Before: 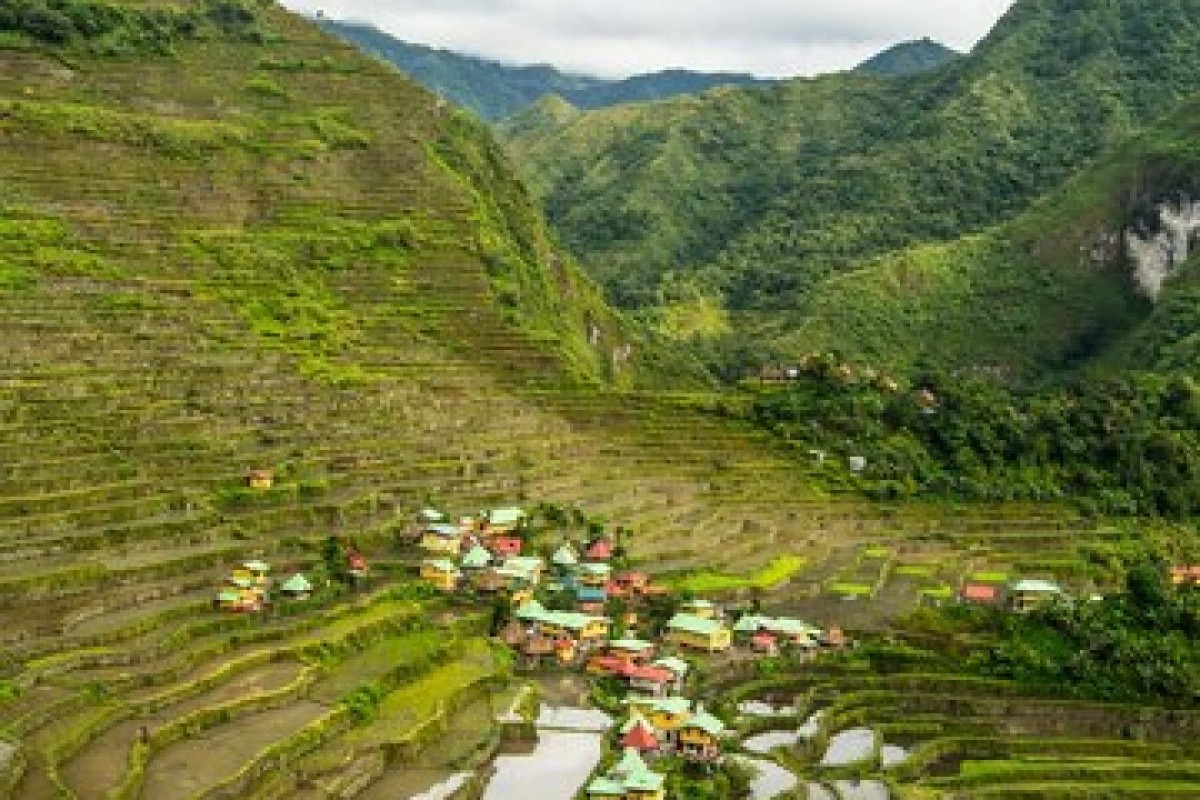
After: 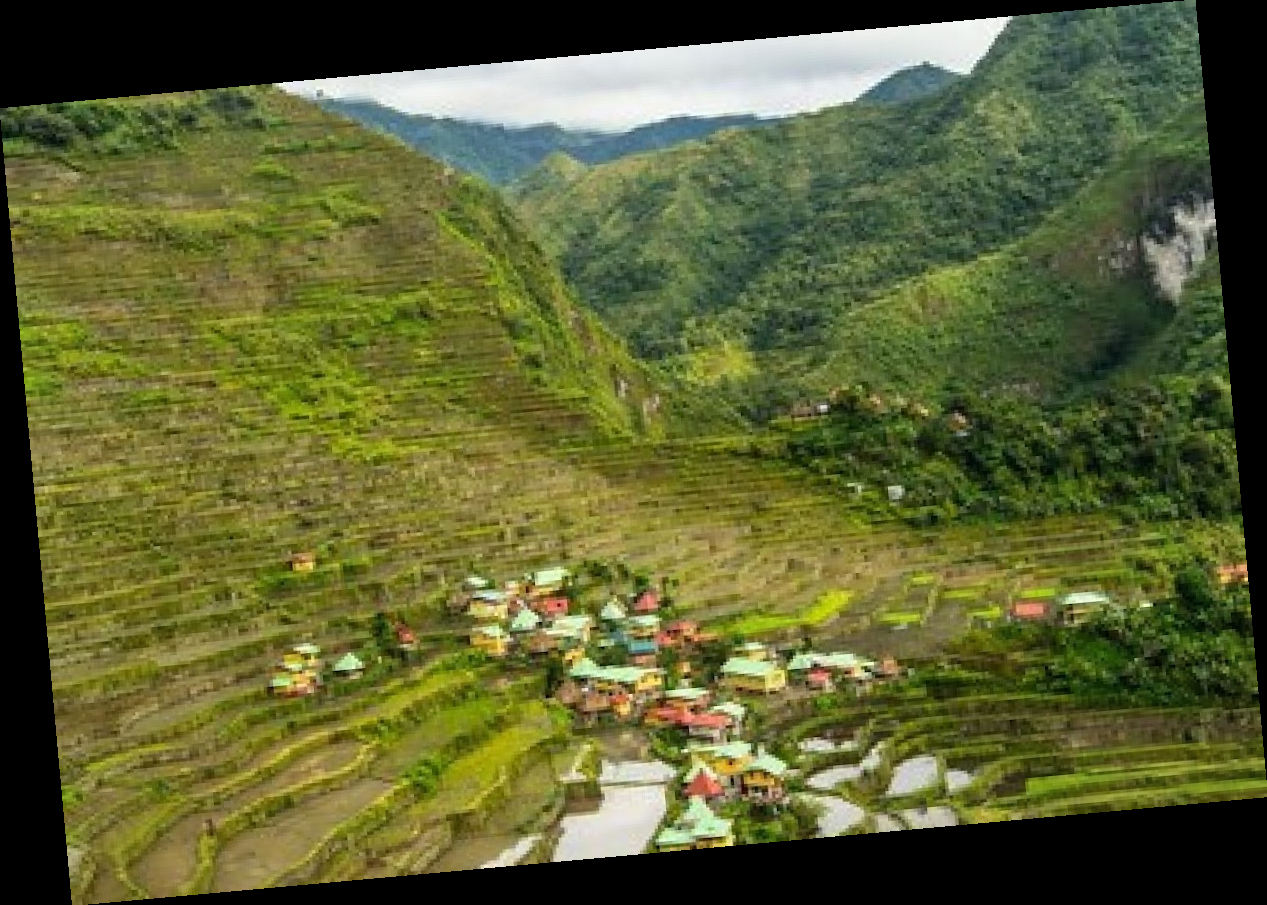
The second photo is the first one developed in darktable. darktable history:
shadows and highlights: shadows 25, highlights -48, soften with gaussian
rotate and perspective: rotation -5.2°, automatic cropping off
